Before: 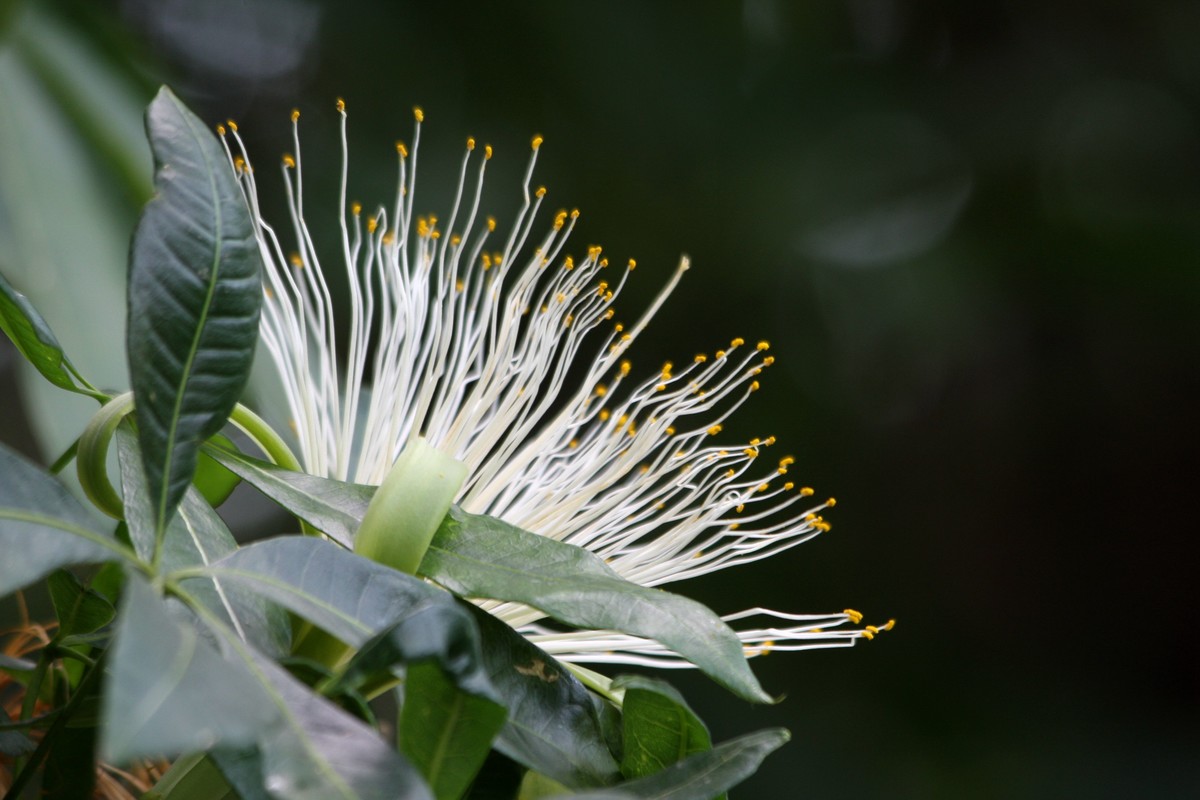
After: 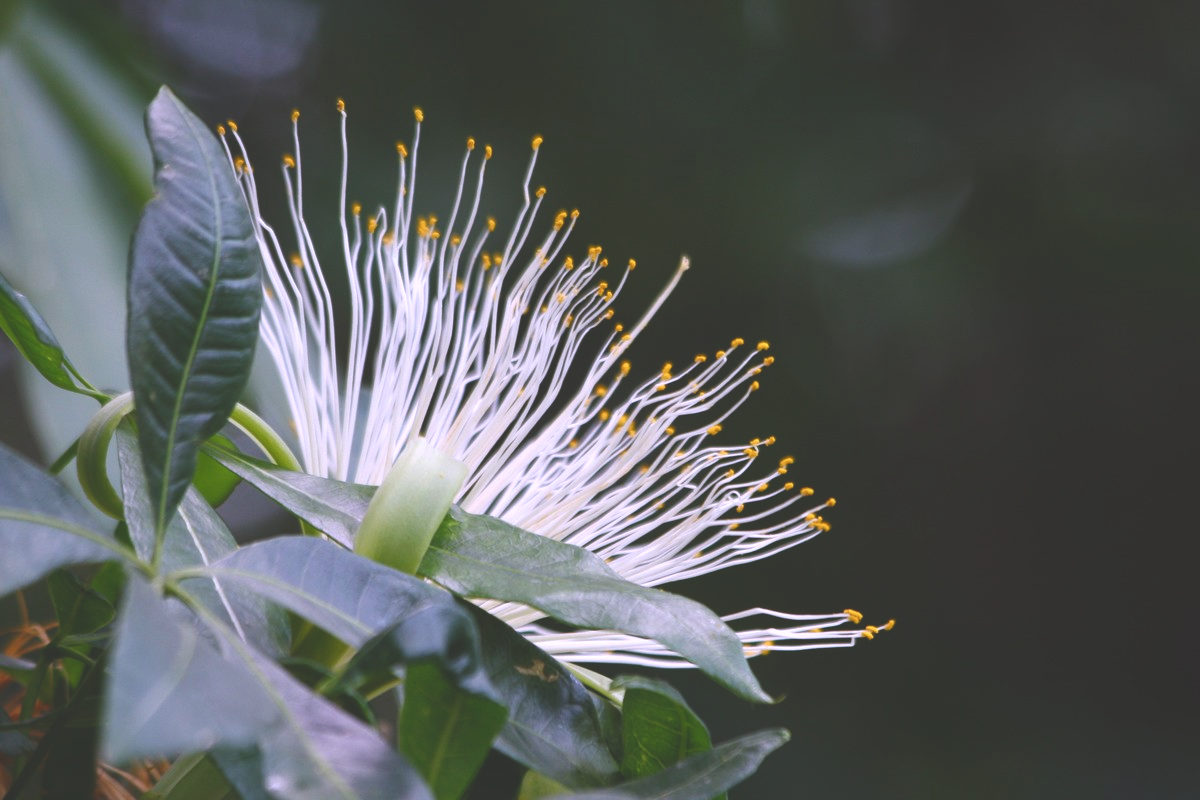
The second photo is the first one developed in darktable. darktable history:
exposure: black level correction -0.03, compensate highlight preservation false
color balance rgb: perceptual saturation grading › global saturation 20%, perceptual saturation grading › highlights -25%, perceptual saturation grading › shadows 25%
white balance: red 1.042, blue 1.17
